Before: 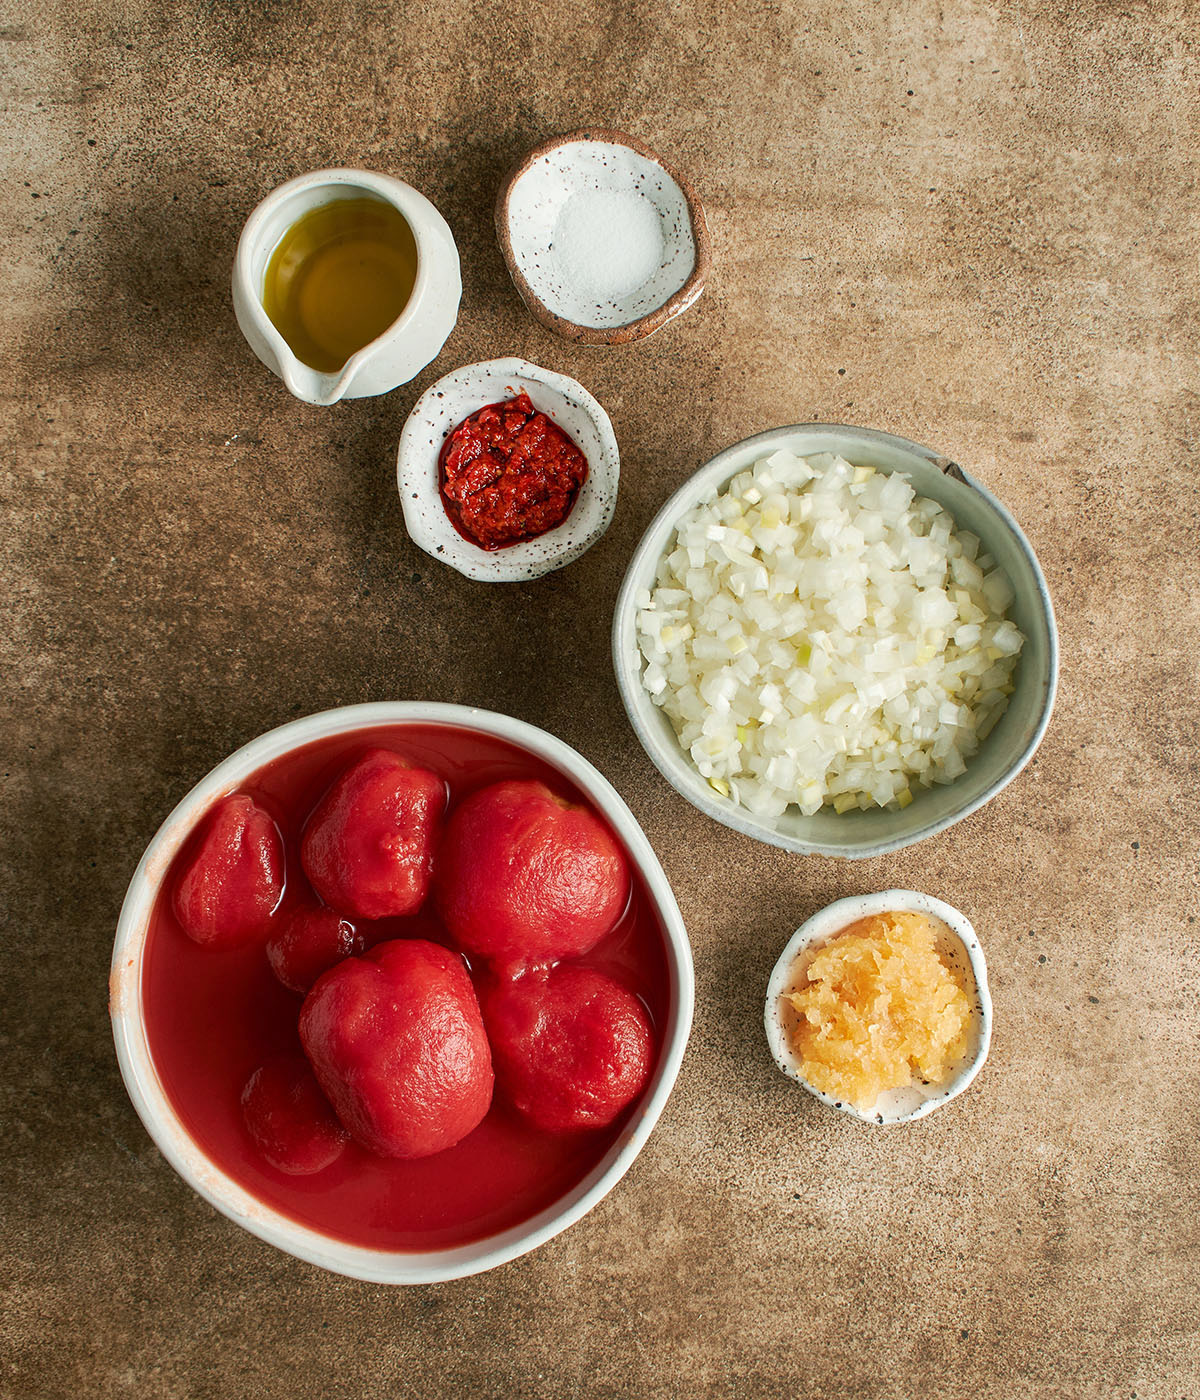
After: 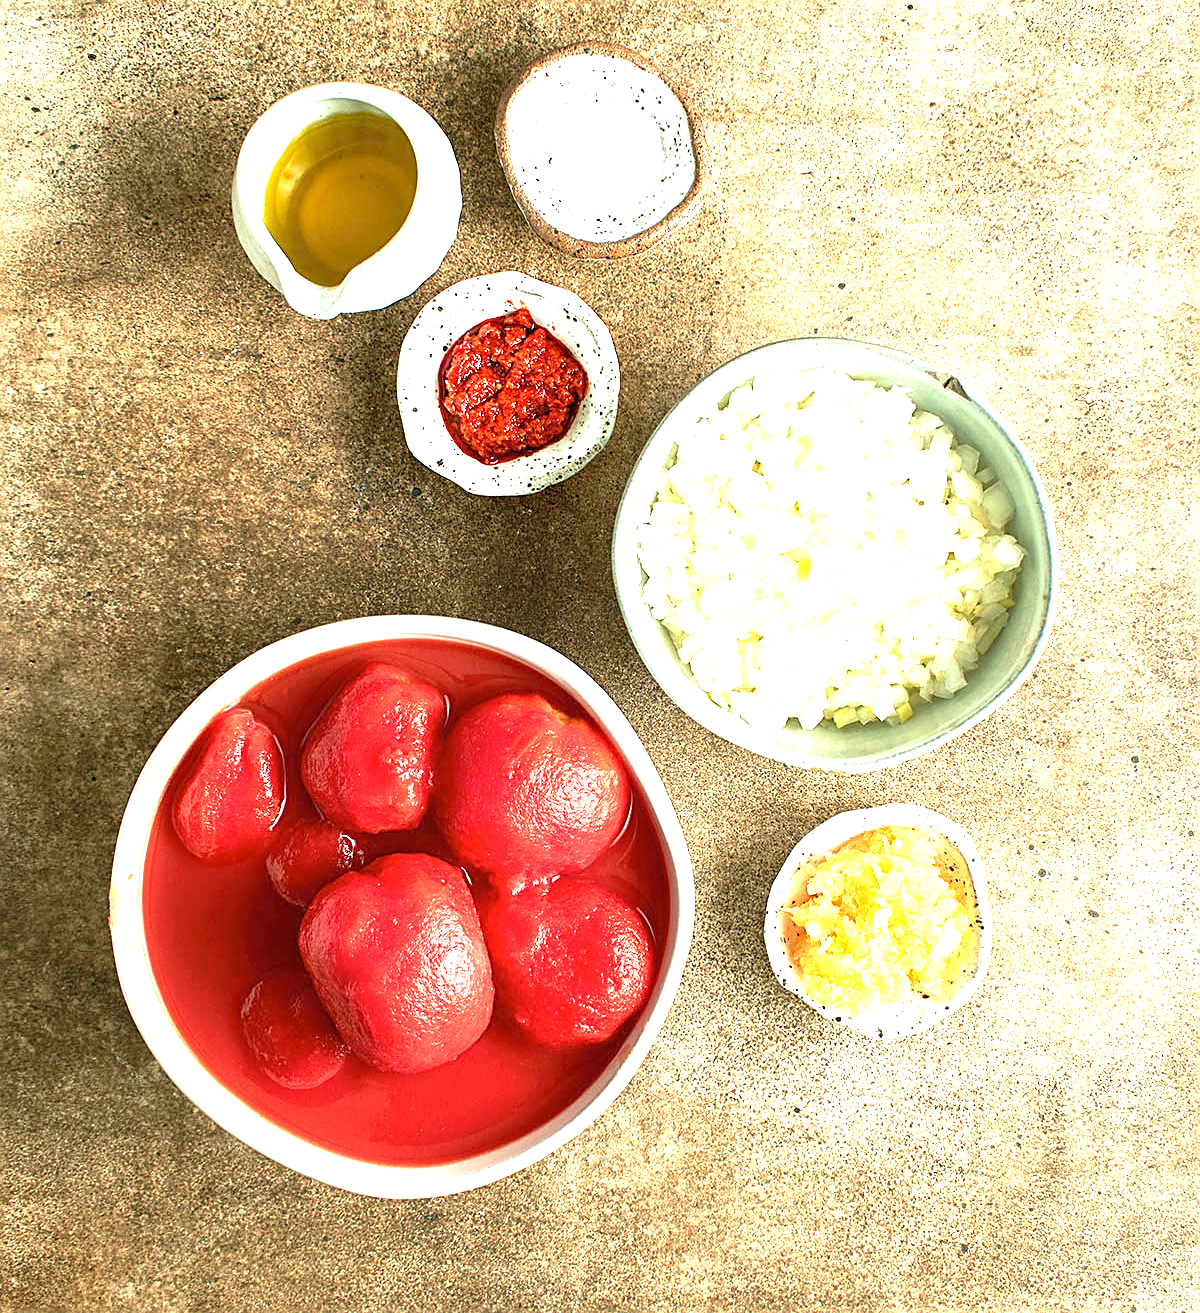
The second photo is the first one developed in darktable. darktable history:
exposure: black level correction 0, exposure 1.749 EV, compensate exposure bias true, compensate highlight preservation false
sharpen: on, module defaults
crop and rotate: top 6.208%
color correction: highlights a* -6.79, highlights b* 0.483
